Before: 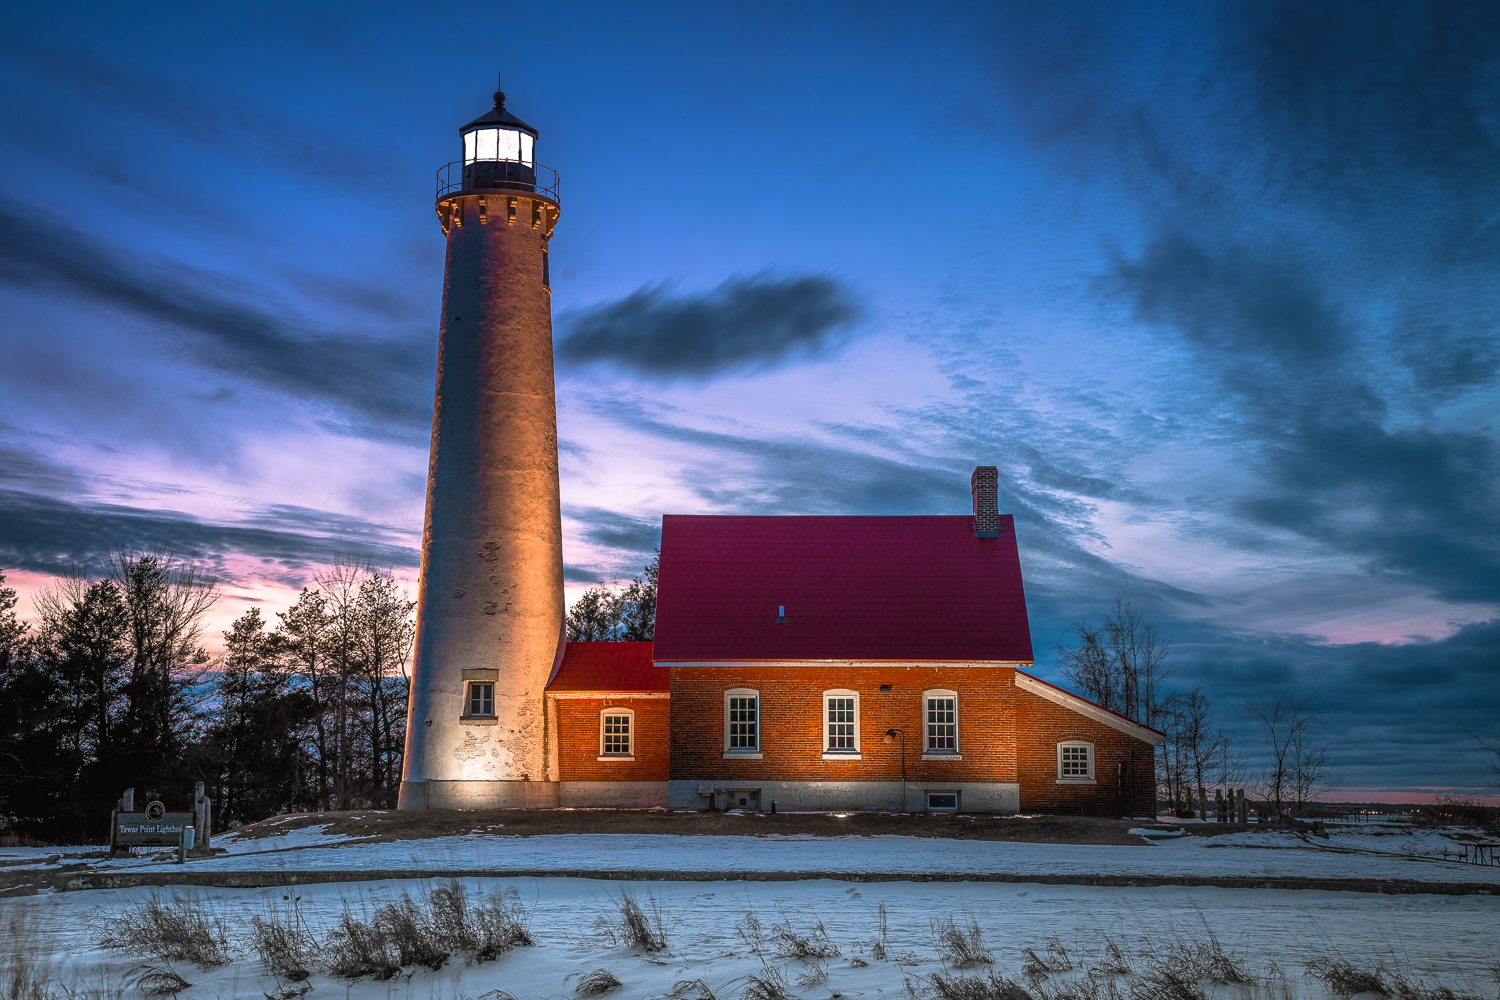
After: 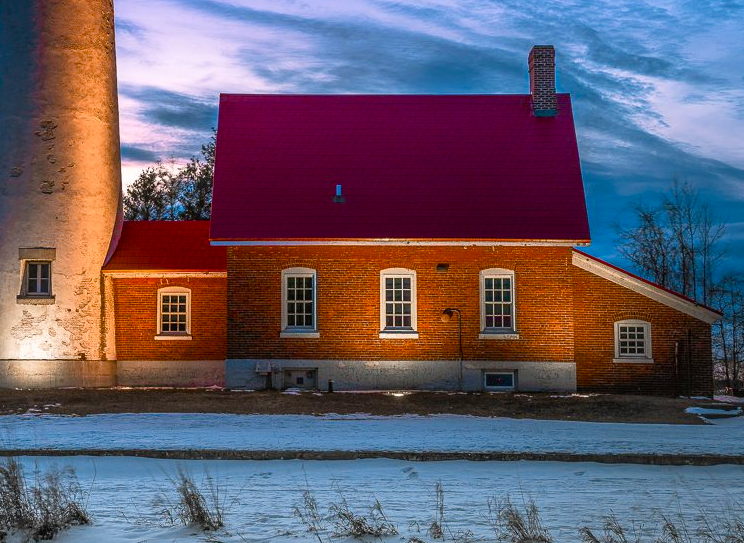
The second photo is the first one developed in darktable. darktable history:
color balance rgb: perceptual saturation grading › global saturation 20%, perceptual saturation grading › highlights -25.229%, perceptual saturation grading › shadows 25.896%, global vibrance 20%
tone equalizer: mask exposure compensation -0.509 EV
crop: left 29.571%, top 42.183%, right 20.773%, bottom 3.512%
